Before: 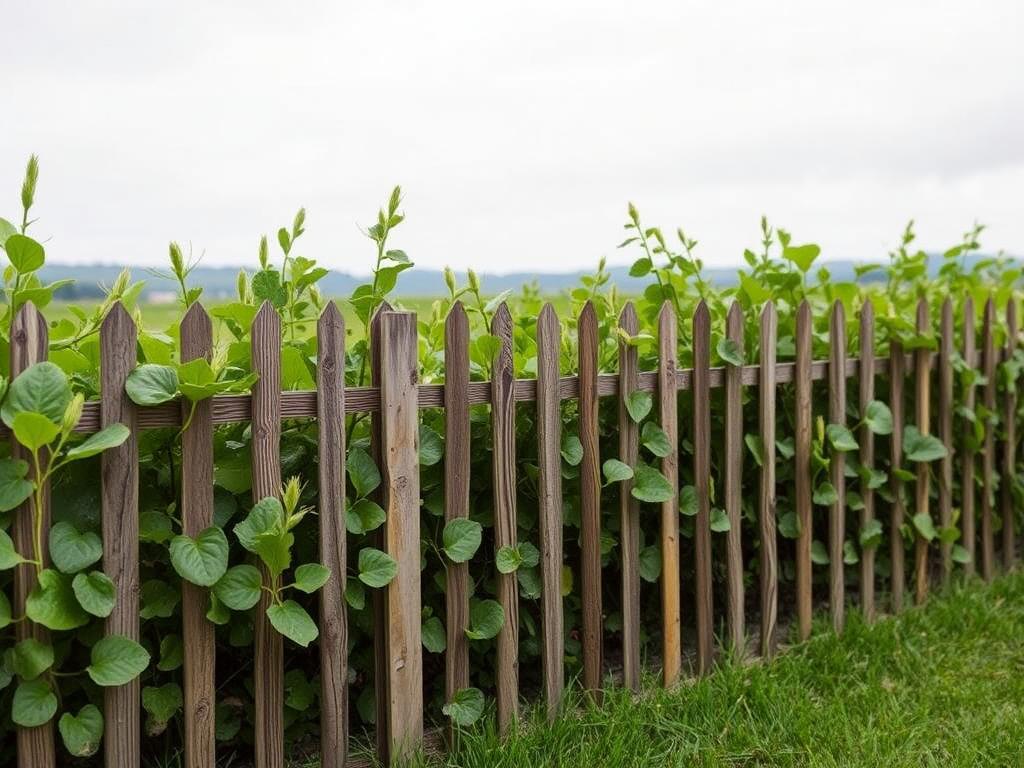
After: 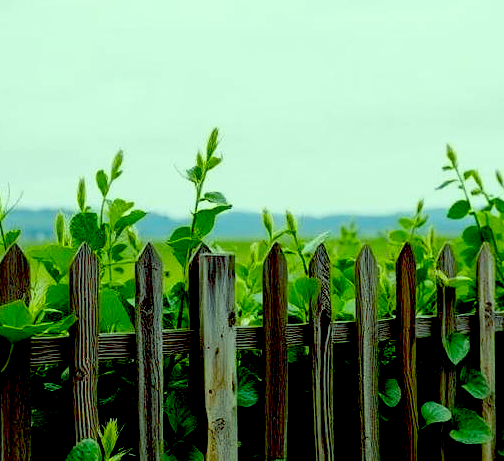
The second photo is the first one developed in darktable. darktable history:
tone equalizer: on, module defaults
exposure: black level correction 0.1, exposure -0.092 EV, compensate highlight preservation false
crop: left 17.835%, top 7.675%, right 32.881%, bottom 32.213%
color correction: highlights a* -20.08, highlights b* 9.8, shadows a* -20.4, shadows b* -10.76
